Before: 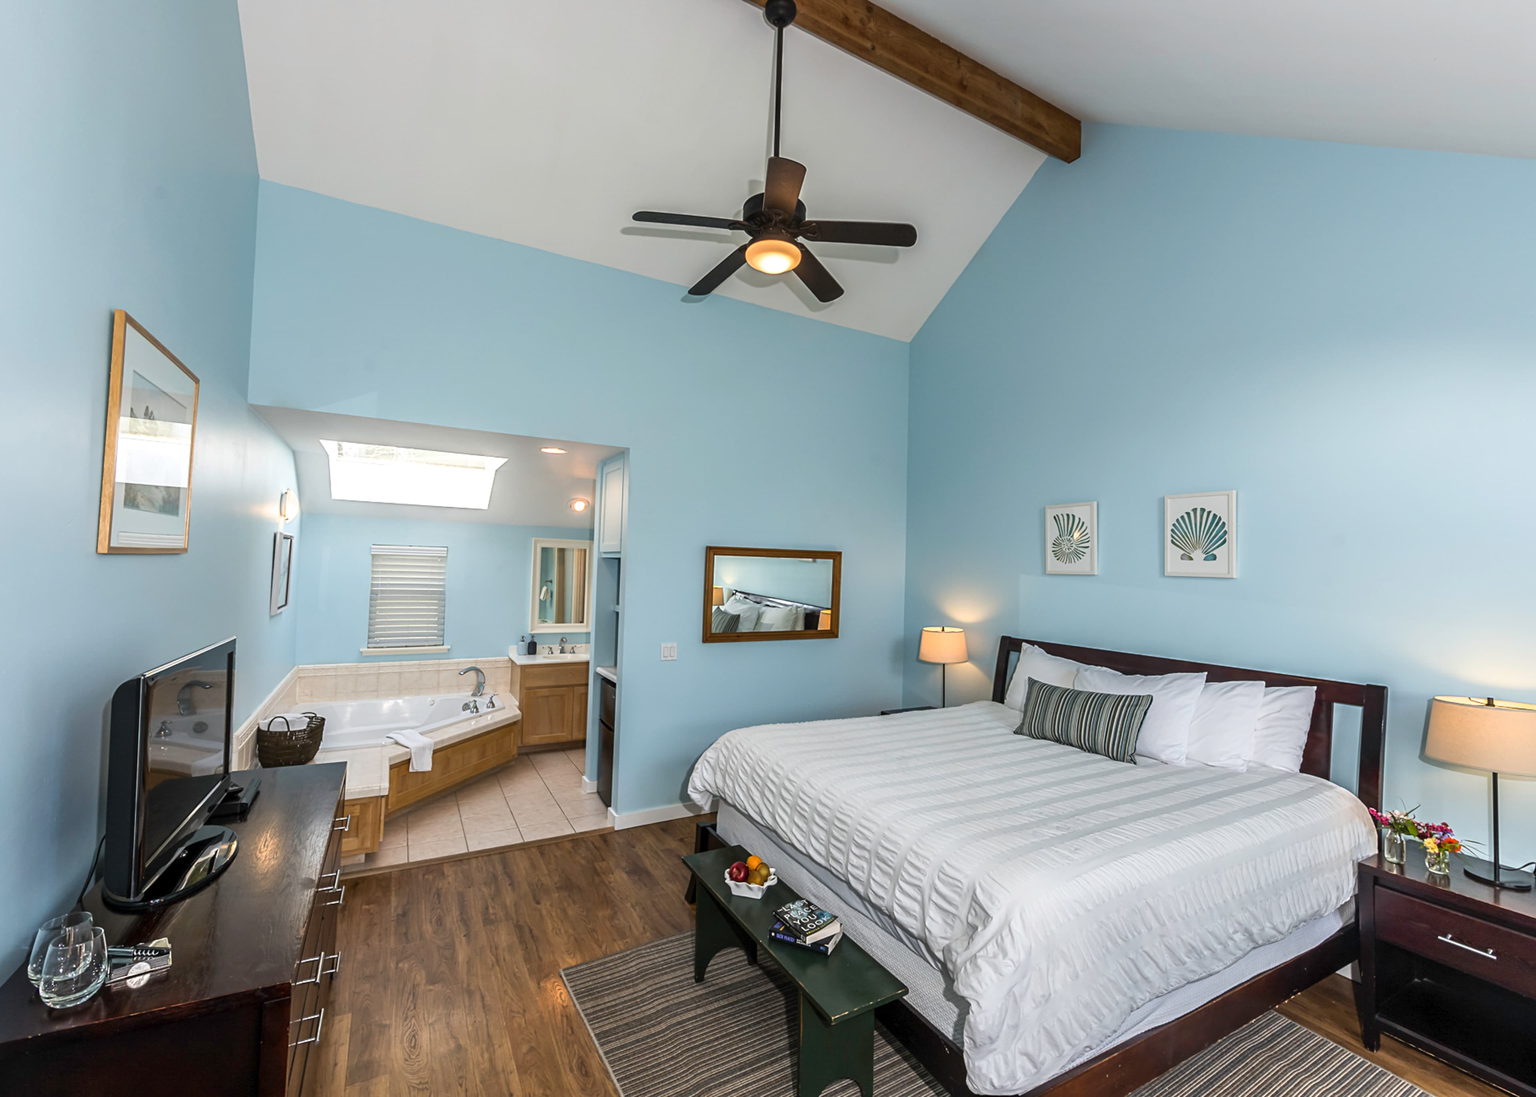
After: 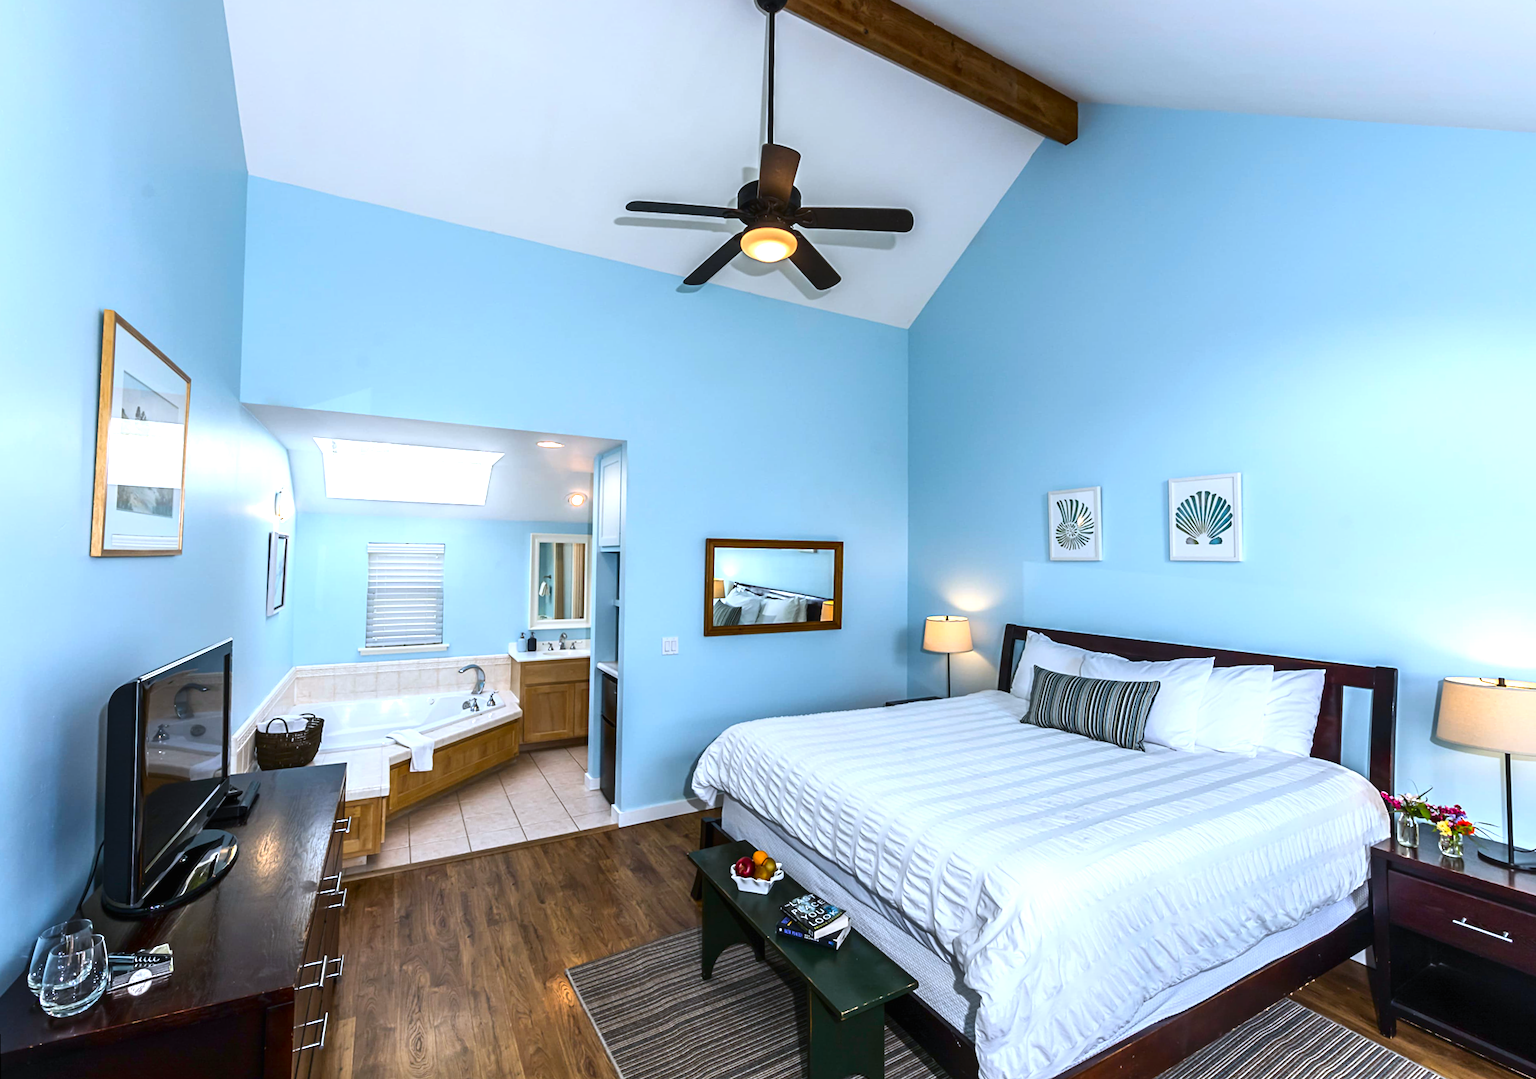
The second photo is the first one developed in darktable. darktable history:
rotate and perspective: rotation -1°, crop left 0.011, crop right 0.989, crop top 0.025, crop bottom 0.975
exposure: black level correction -0.002, exposure 0.54 EV, compensate highlight preservation false
contrast brightness saturation: contrast 0.12, brightness -0.12, saturation 0.2
white balance: red 0.931, blue 1.11
